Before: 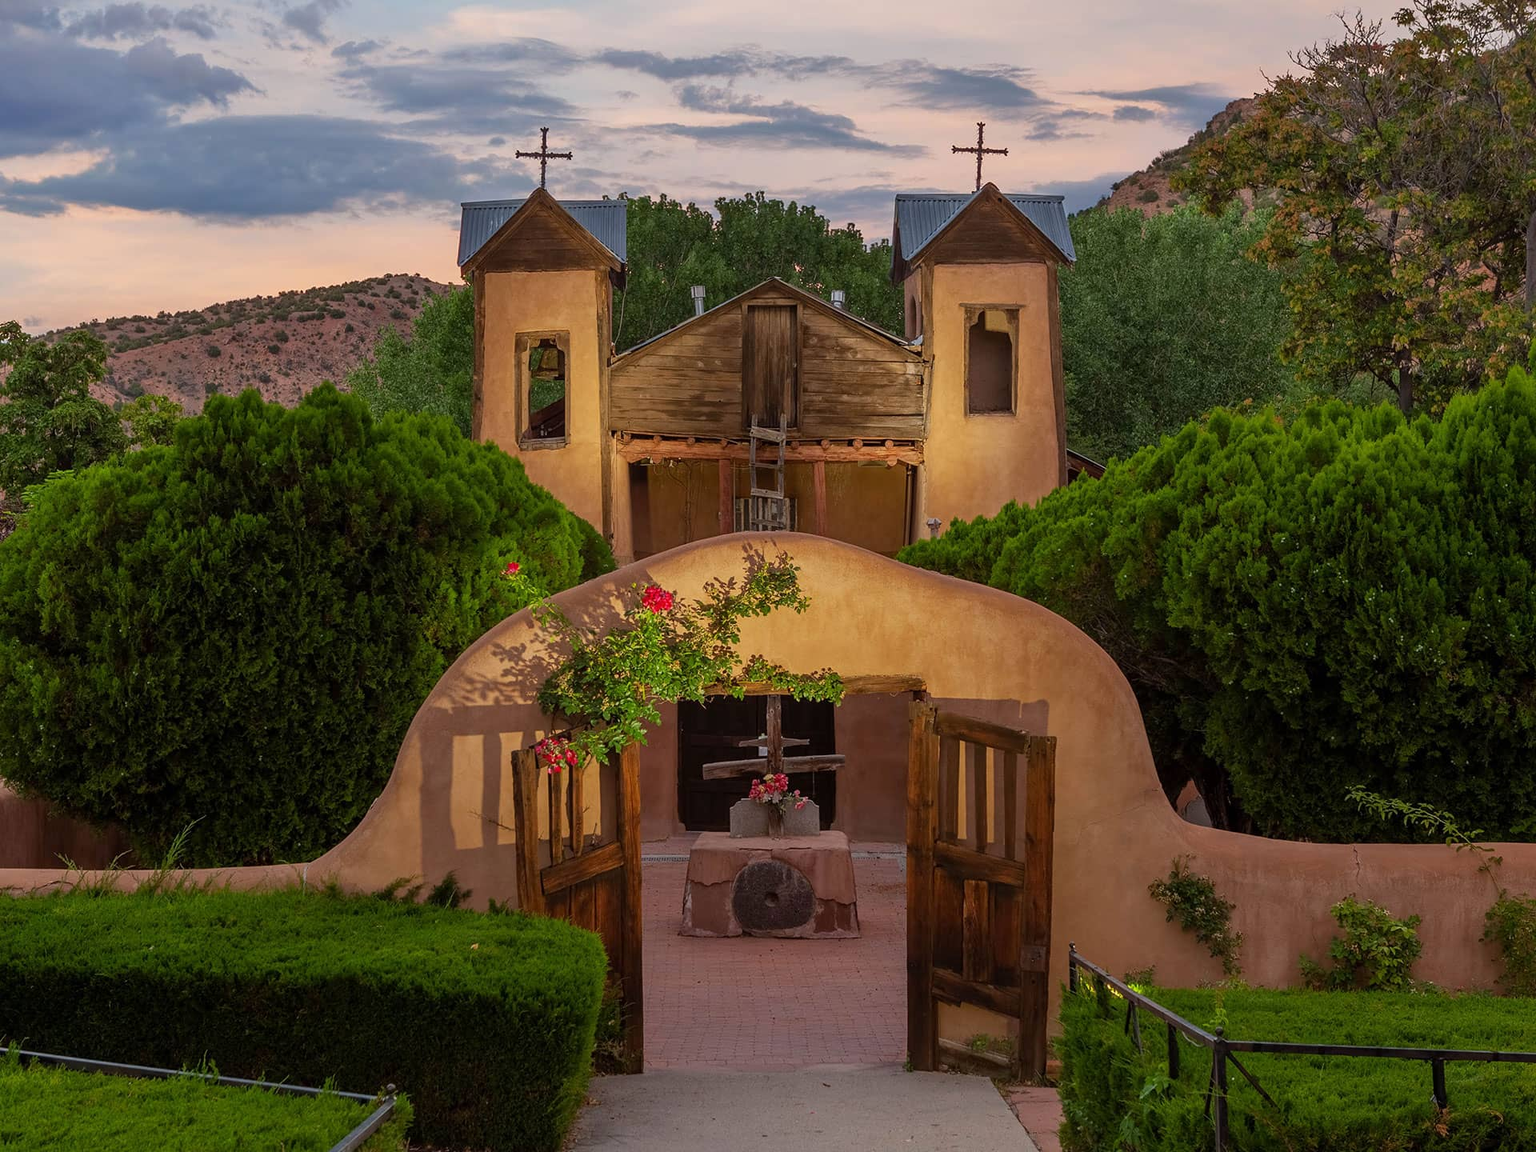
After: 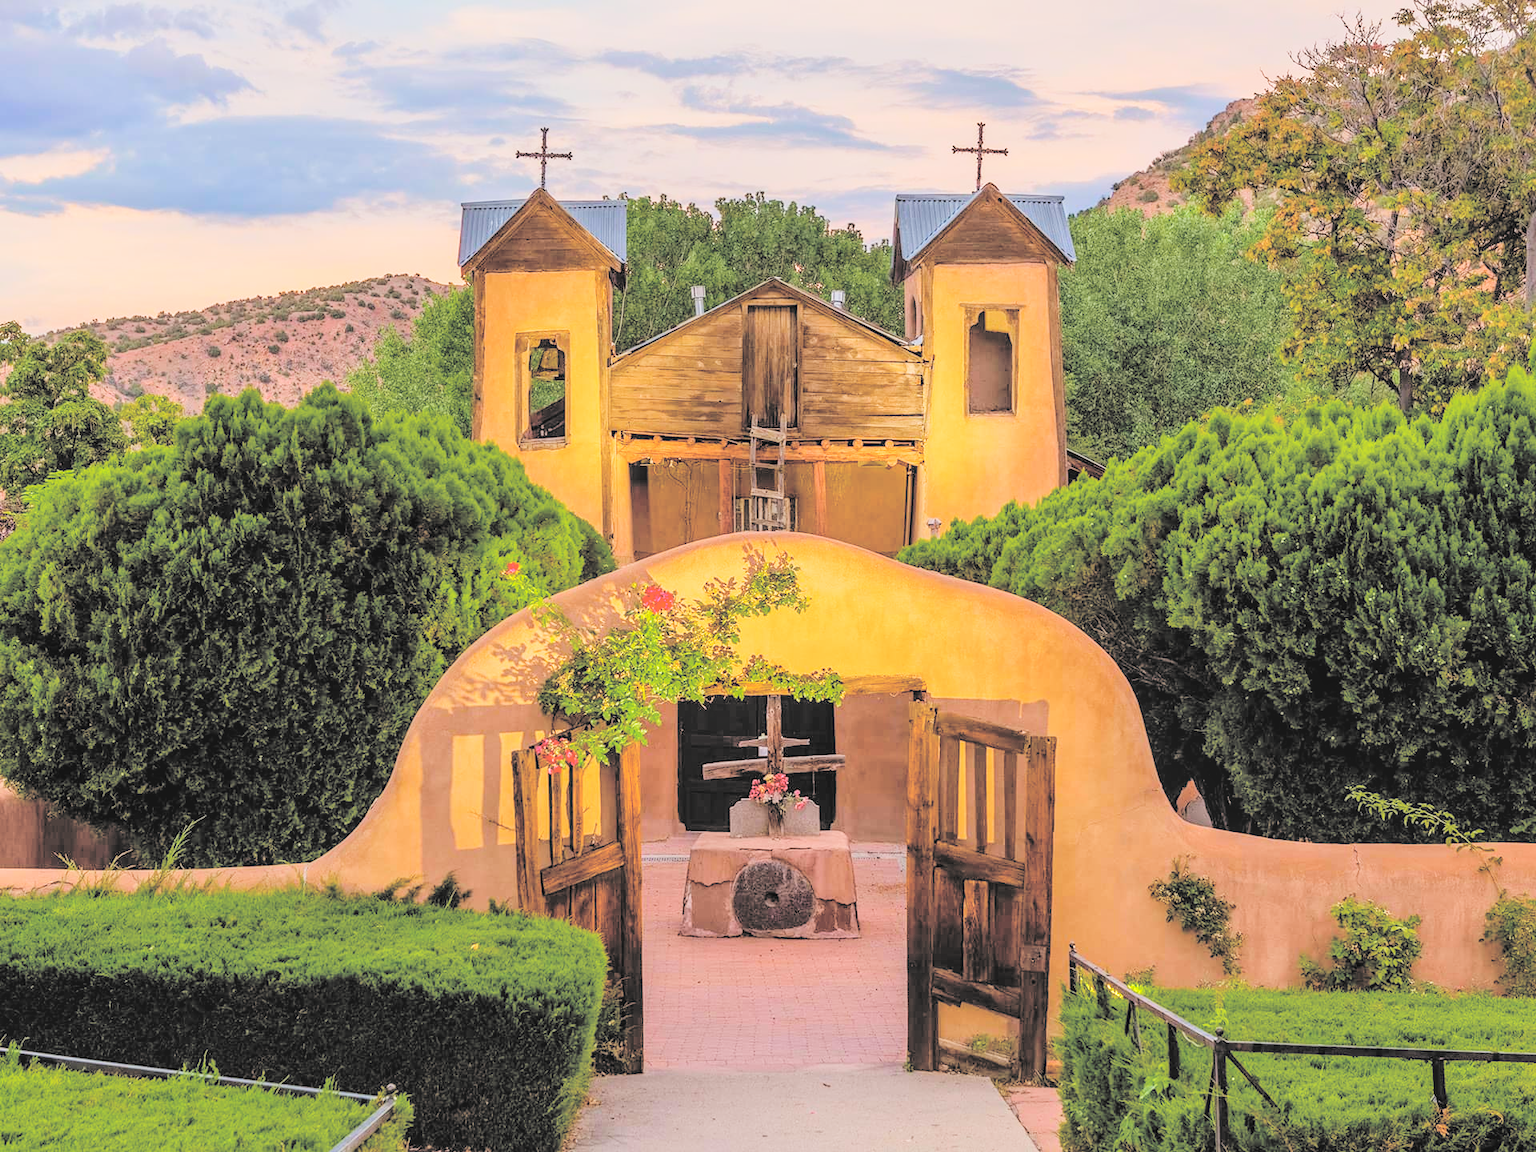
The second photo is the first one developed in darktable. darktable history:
local contrast: detail 130%
filmic rgb: black relative exposure -7.65 EV, white relative exposure 4.56 EV, hardness 3.61, preserve chrominance no, color science v5 (2021)
color balance rgb: shadows lift › chroma 1.048%, shadows lift › hue 28.78°, highlights gain › luminance 6.978%, highlights gain › chroma 0.895%, highlights gain › hue 50.01°, linear chroma grading › global chroma 5.309%, perceptual saturation grading › global saturation 19.938%, global vibrance 20.347%
sharpen: radius 5.33, amount 0.312, threshold 26.272
contrast brightness saturation: brightness 0.992
